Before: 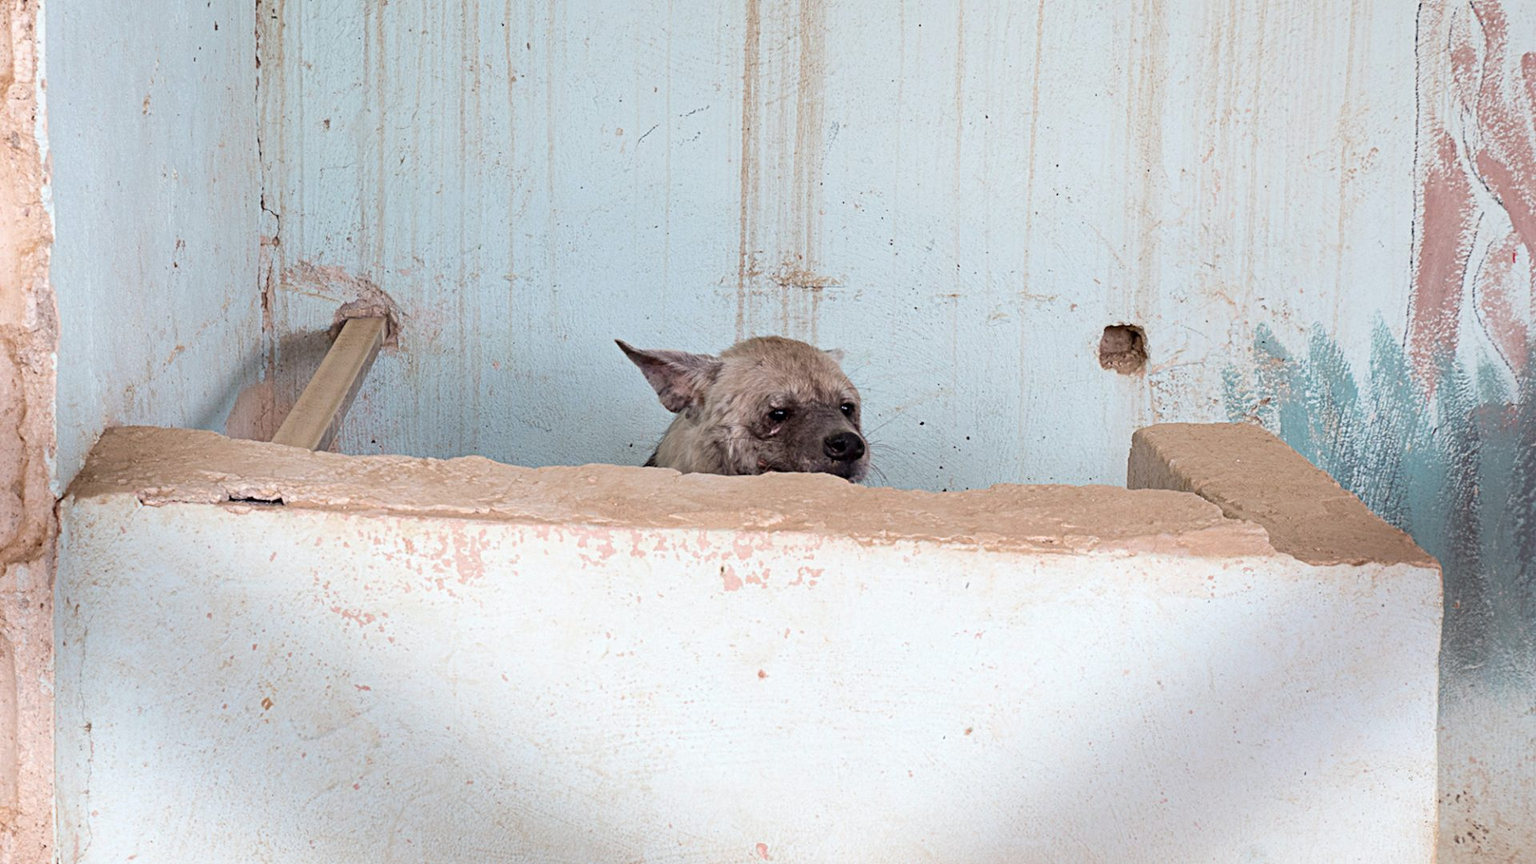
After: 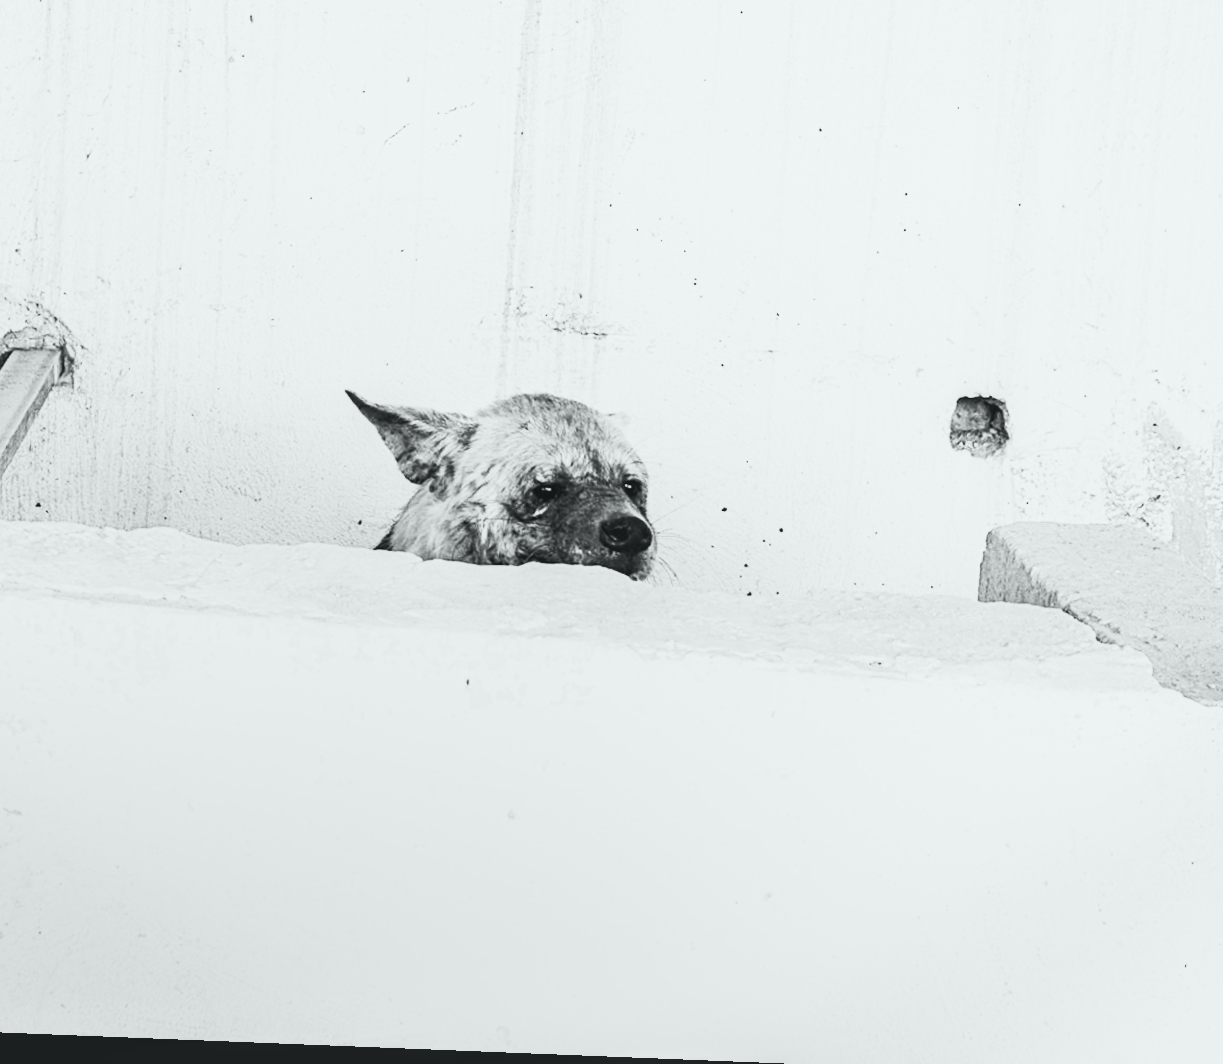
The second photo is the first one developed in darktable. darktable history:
tone curve: curves: ch0 [(0, 0.011) (0.139, 0.106) (0.295, 0.271) (0.499, 0.523) (0.739, 0.782) (0.857, 0.879) (1, 0.967)]; ch1 [(0, 0) (0.291, 0.229) (0.394, 0.365) (0.469, 0.456) (0.507, 0.504) (0.527, 0.546) (0.571, 0.614) (0.725, 0.779) (1, 1)]; ch2 [(0, 0) (0.125, 0.089) (0.35, 0.317) (0.437, 0.42) (0.502, 0.499) (0.537, 0.551) (0.613, 0.636) (1, 1)], color space Lab, independent channels, preserve colors none
crop and rotate: left 22.918%, top 5.629%, right 14.711%, bottom 2.247%
contrast brightness saturation: contrast 0.53, brightness 0.47, saturation -1
rotate and perspective: rotation 2.27°, automatic cropping off
local contrast: detail 110%
